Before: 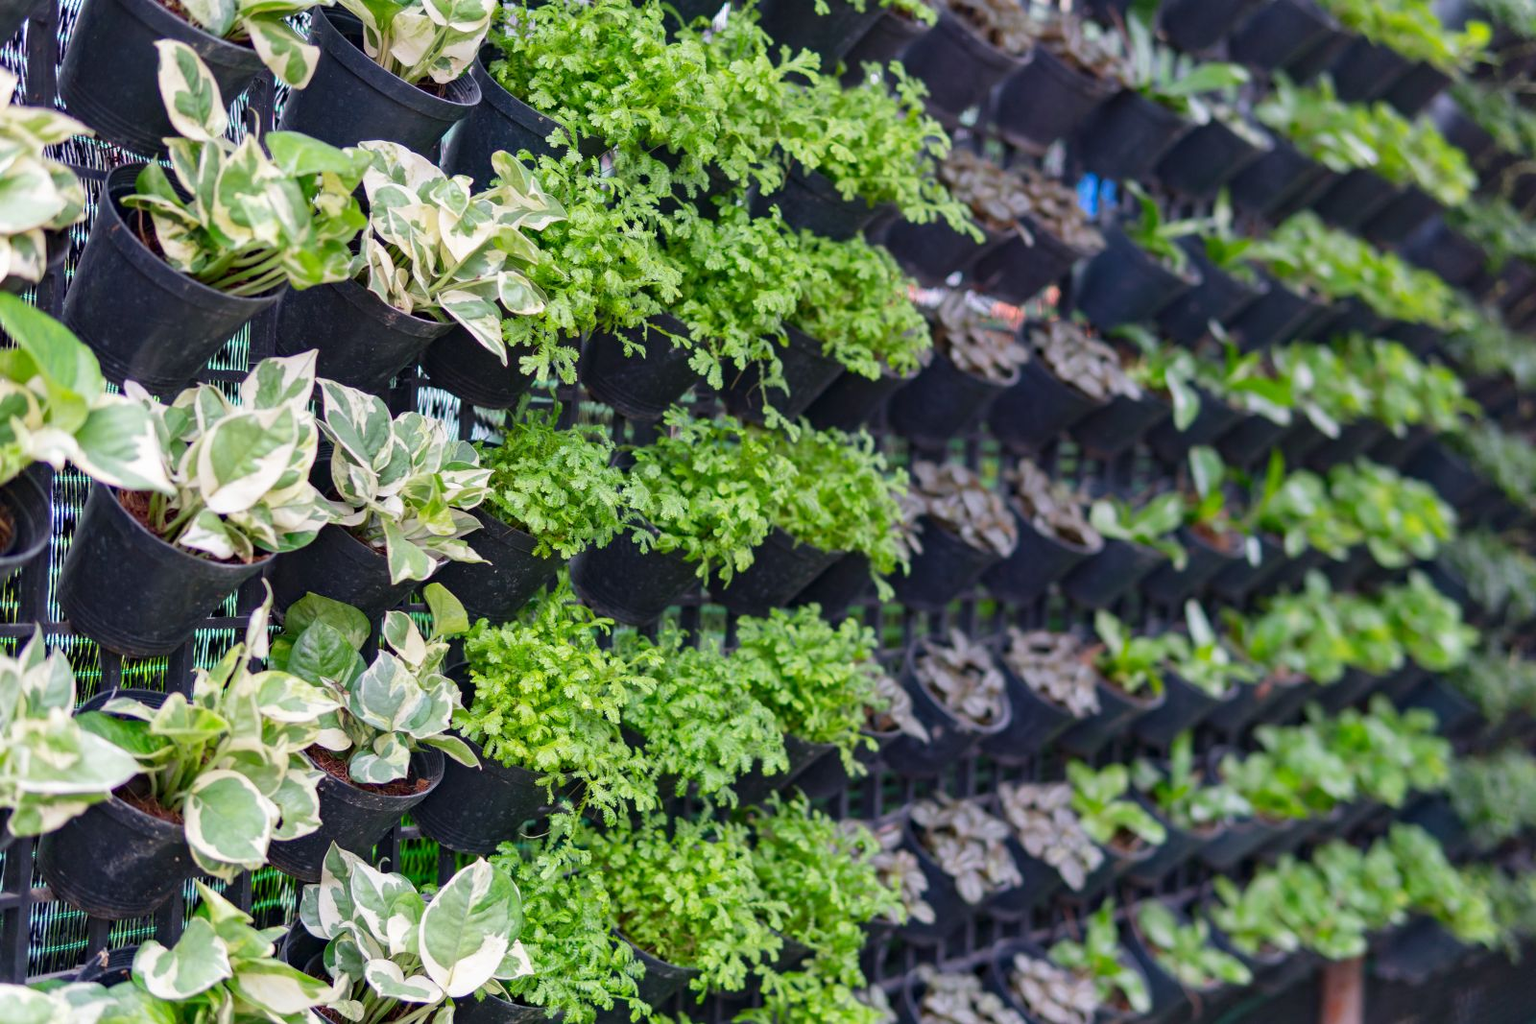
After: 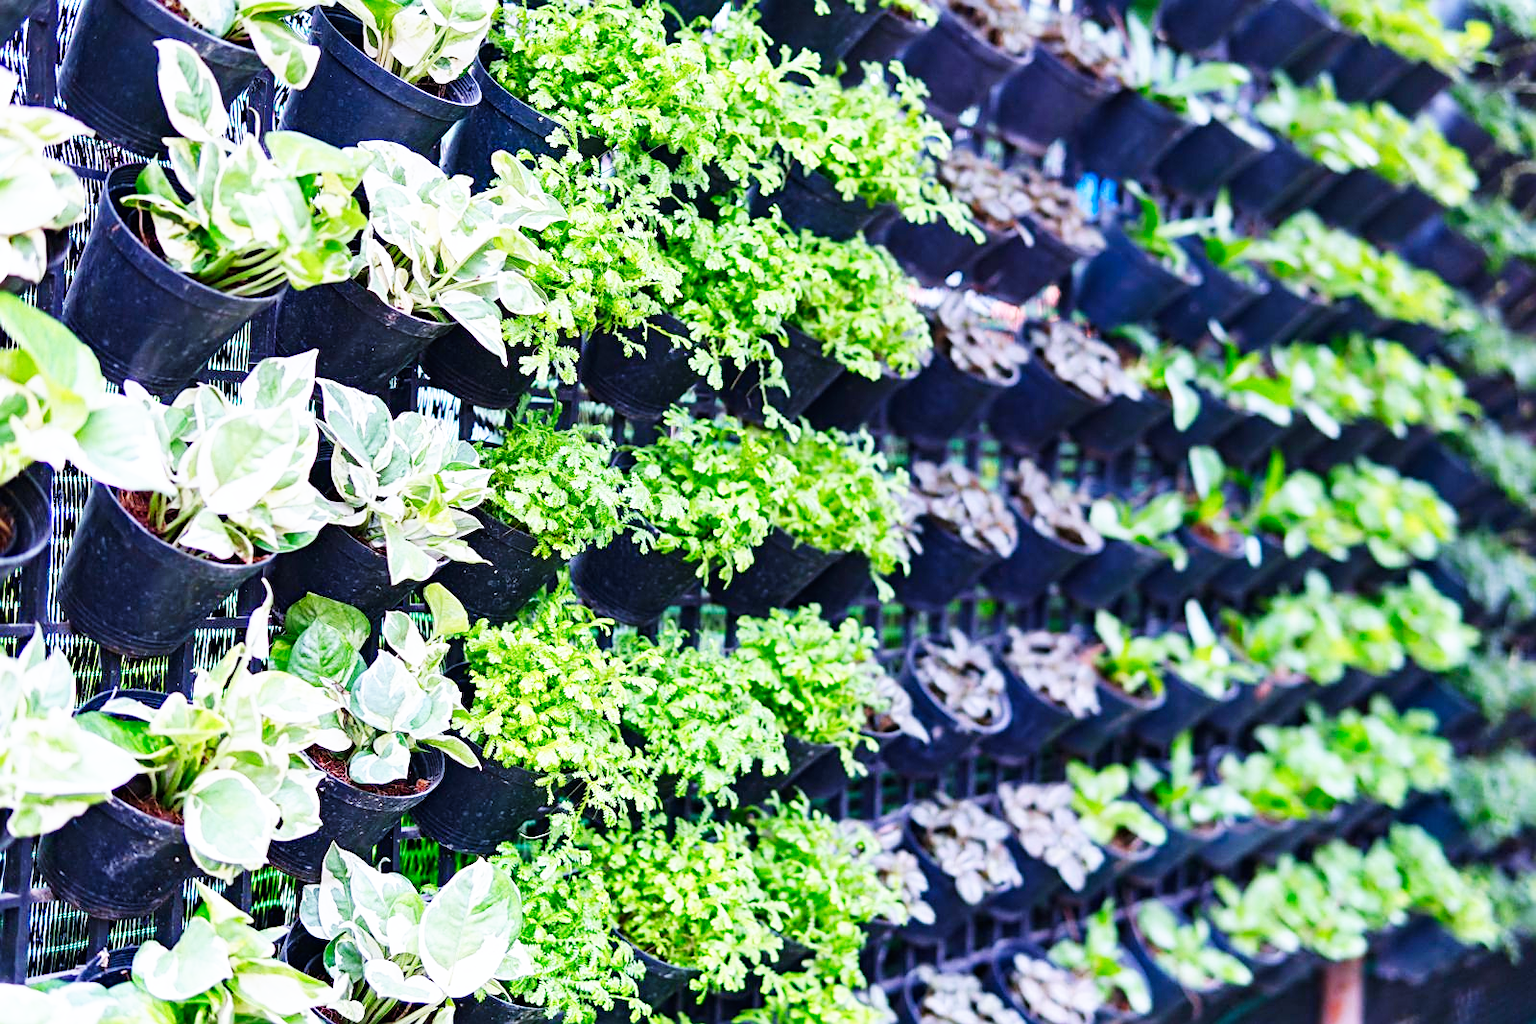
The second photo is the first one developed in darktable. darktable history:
color calibration: illuminant as shot in camera, x 0.37, y 0.382, temperature 4313.32 K
sharpen: on, module defaults
base curve: curves: ch0 [(0, 0) (0.007, 0.004) (0.027, 0.03) (0.046, 0.07) (0.207, 0.54) (0.442, 0.872) (0.673, 0.972) (1, 1)], preserve colors none
